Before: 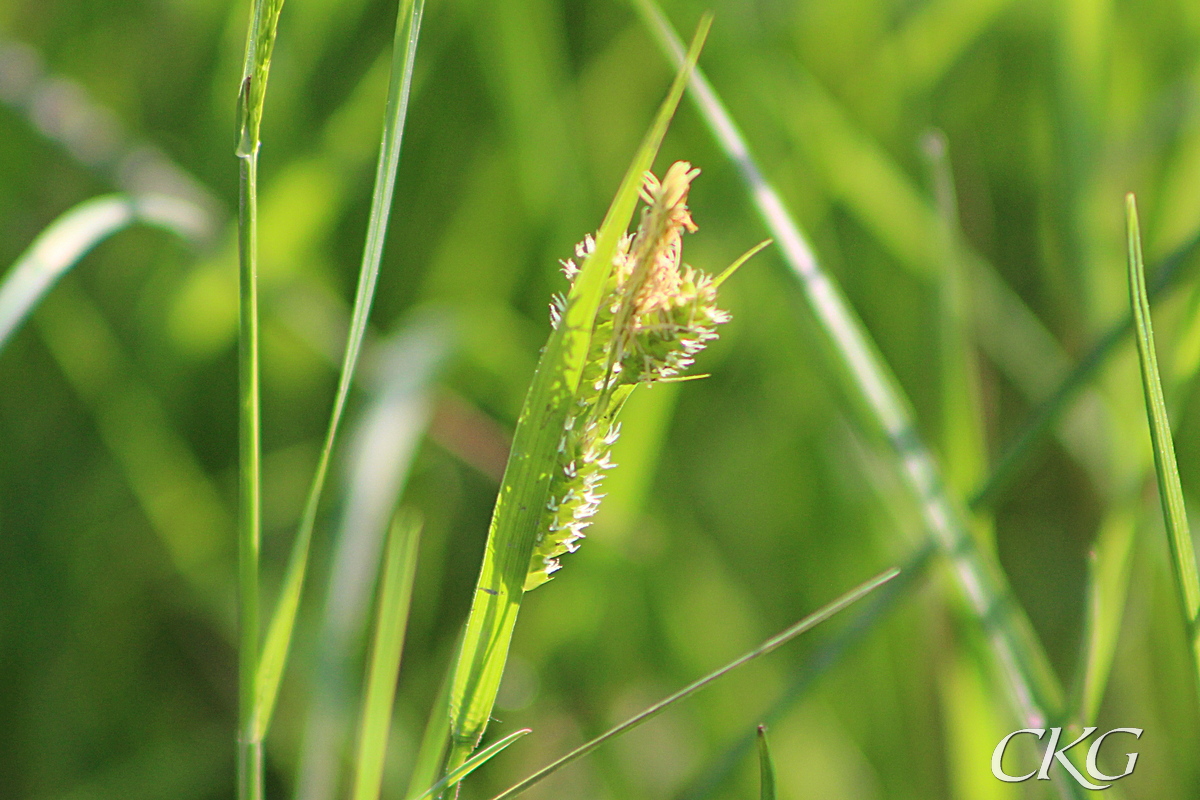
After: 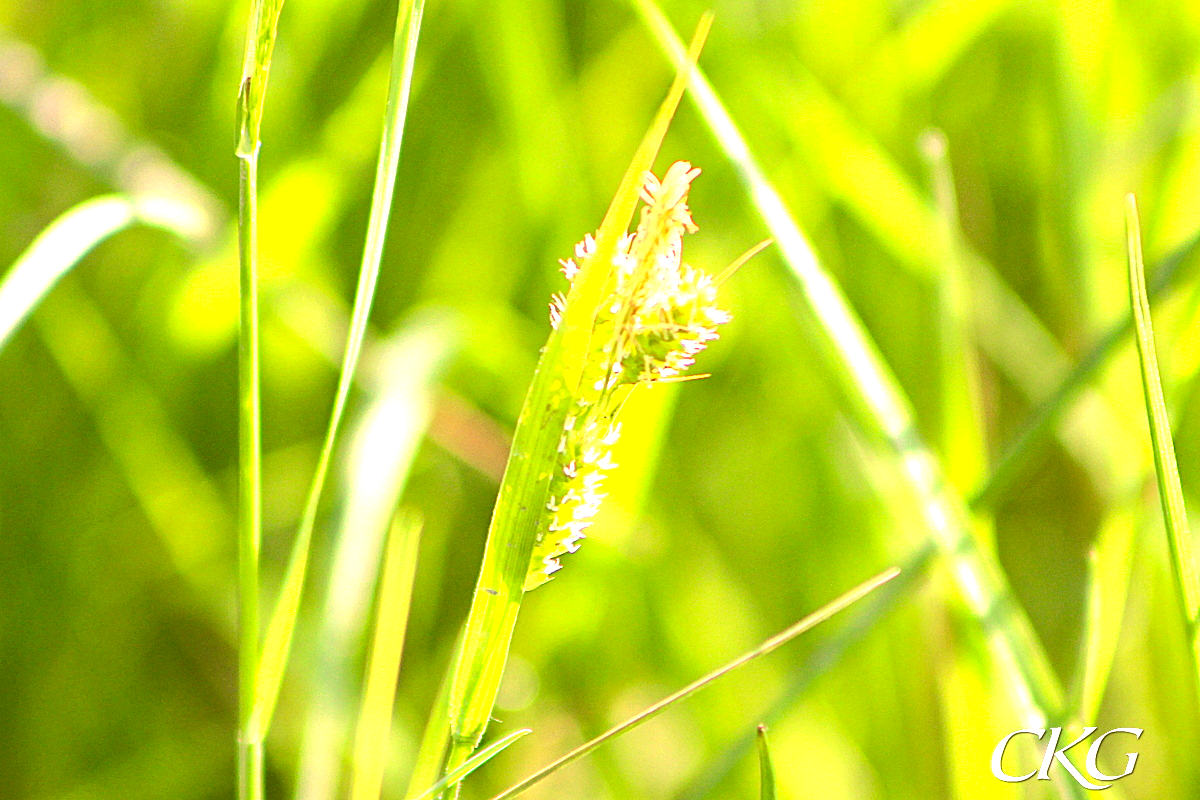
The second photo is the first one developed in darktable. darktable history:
color correction: highlights a* 8.7, highlights b* 14.92, shadows a* -0.339, shadows b* 26.19
exposure: black level correction 0, exposure 1.479 EV, compensate highlight preservation false
